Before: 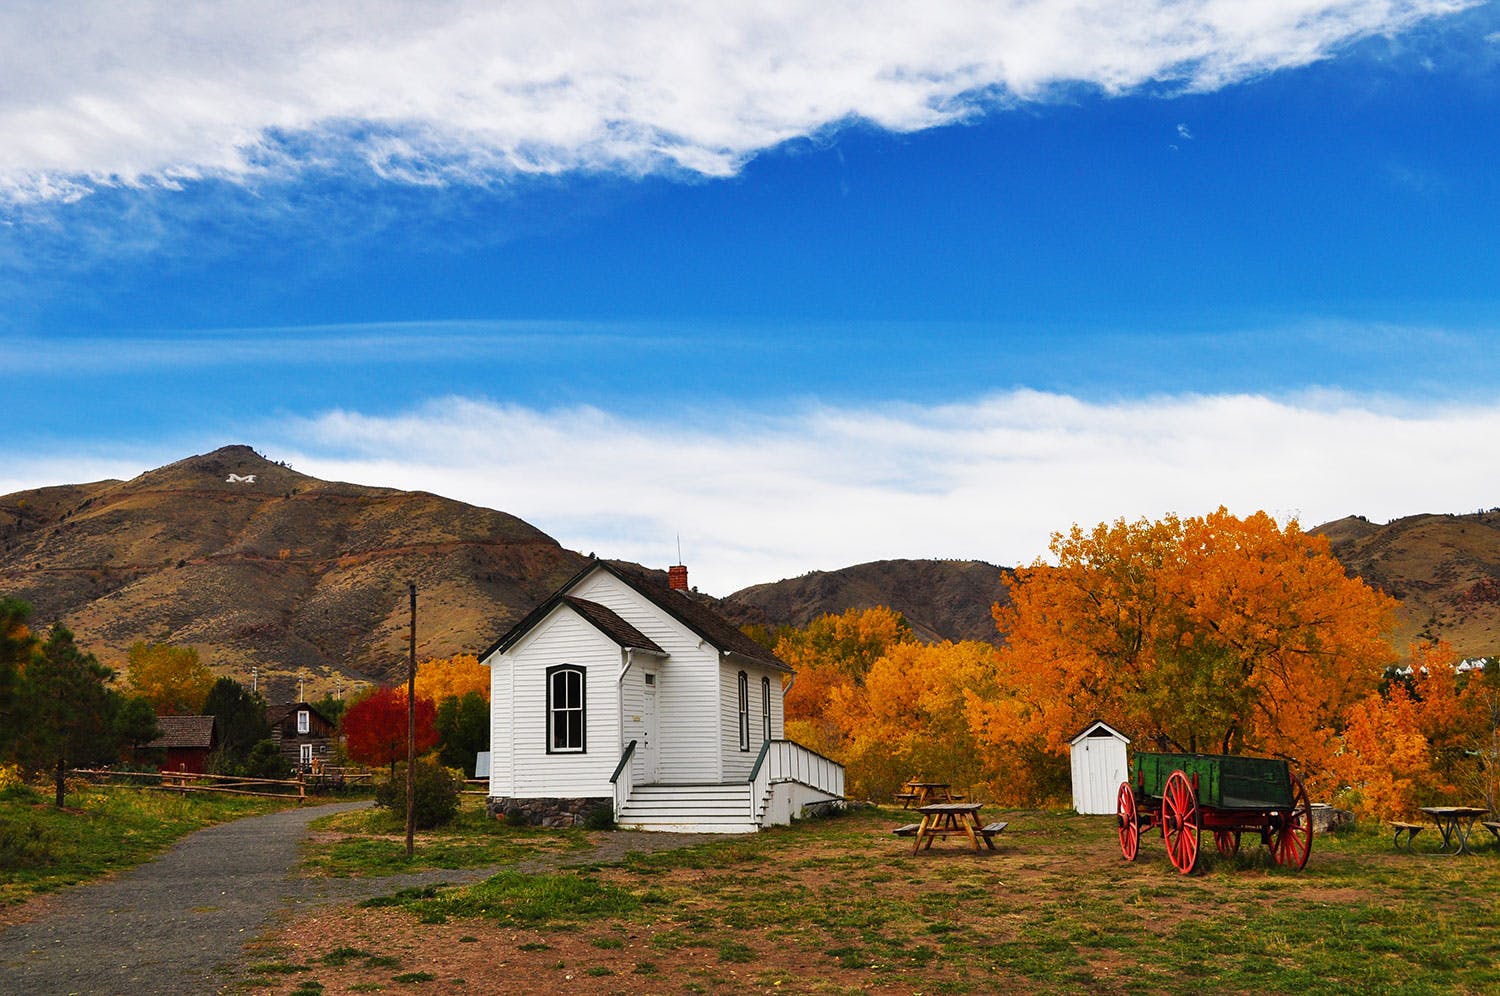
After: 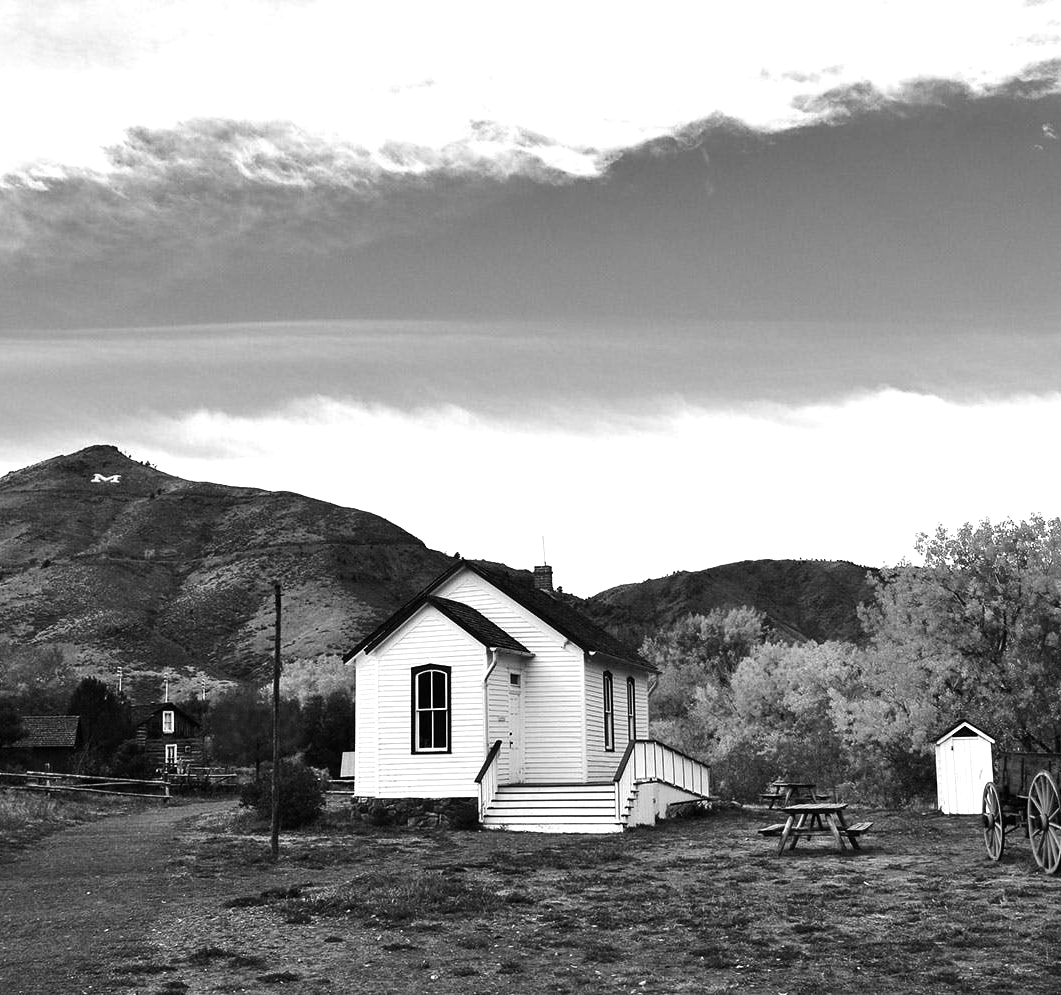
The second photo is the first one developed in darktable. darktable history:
monochrome: on, module defaults
crop and rotate: left 9.061%, right 20.142%
tone equalizer: -8 EV -0.75 EV, -7 EV -0.7 EV, -6 EV -0.6 EV, -5 EV -0.4 EV, -3 EV 0.4 EV, -2 EV 0.6 EV, -1 EV 0.7 EV, +0 EV 0.75 EV, edges refinement/feathering 500, mask exposure compensation -1.57 EV, preserve details no
